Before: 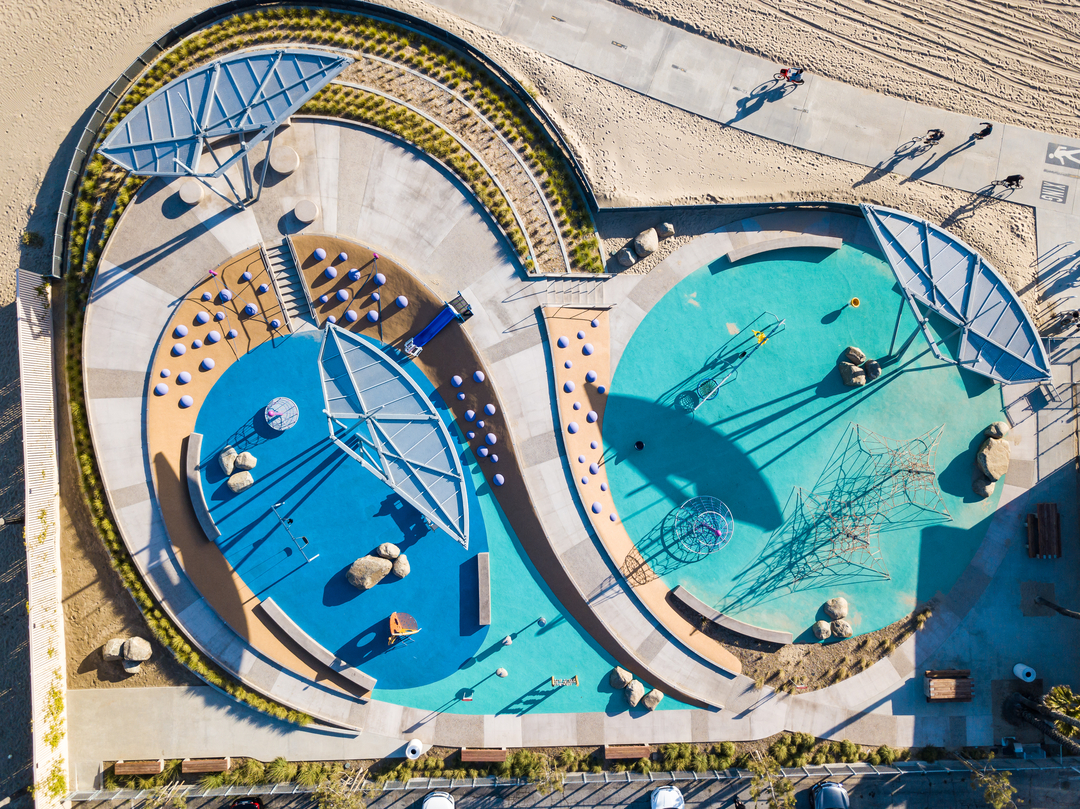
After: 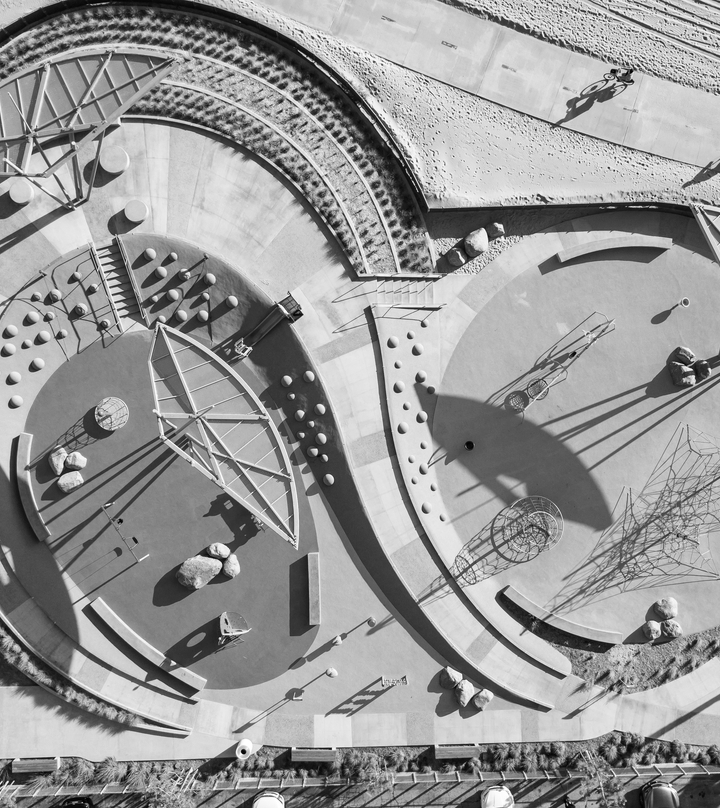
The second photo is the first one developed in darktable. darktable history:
crop and rotate: left 15.754%, right 17.579%
monochrome: a 2.21, b -1.33, size 2.2
